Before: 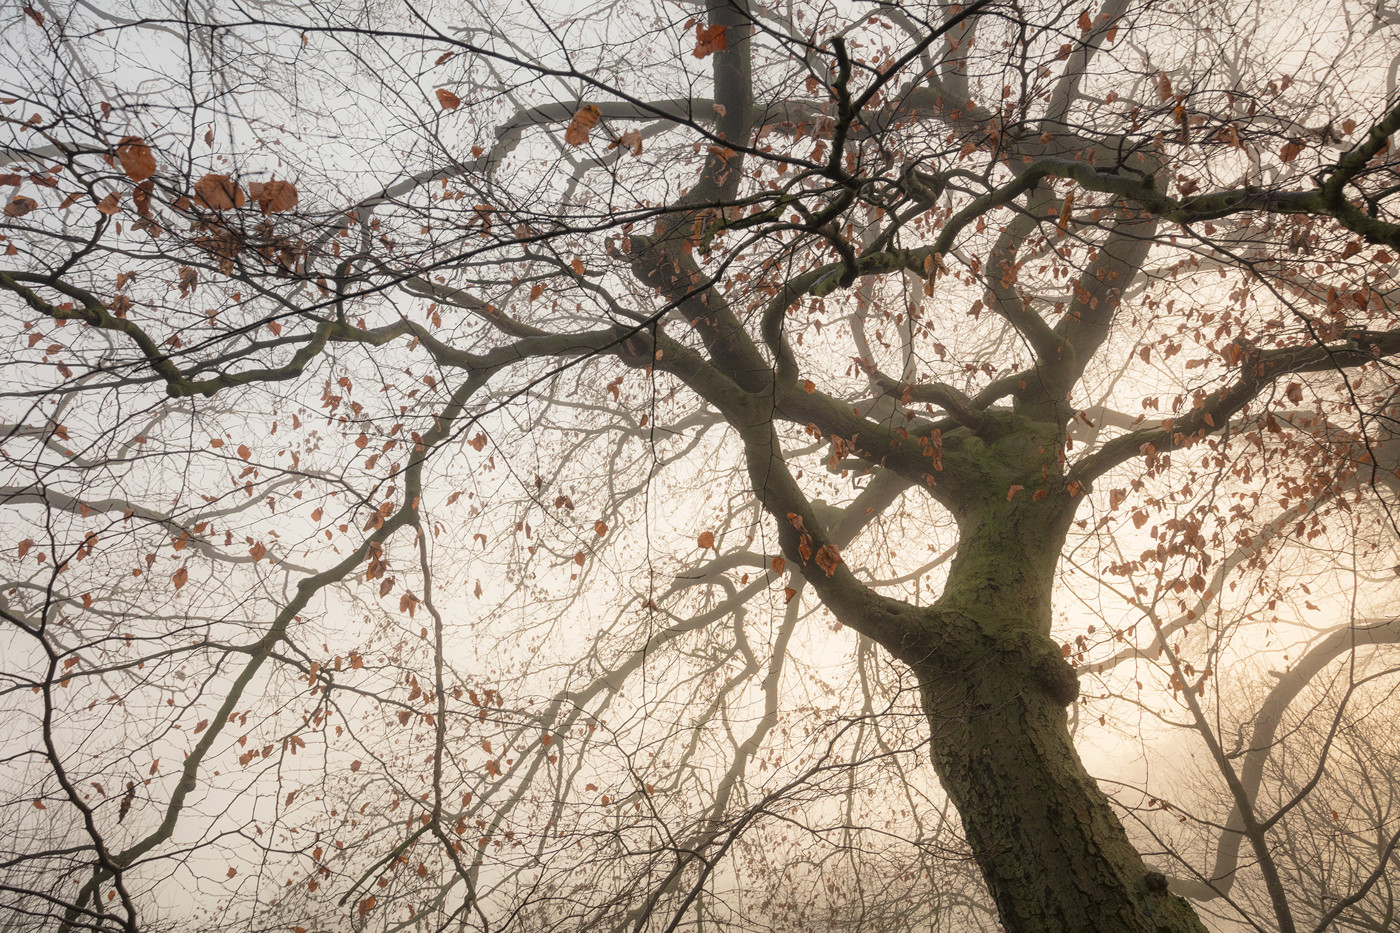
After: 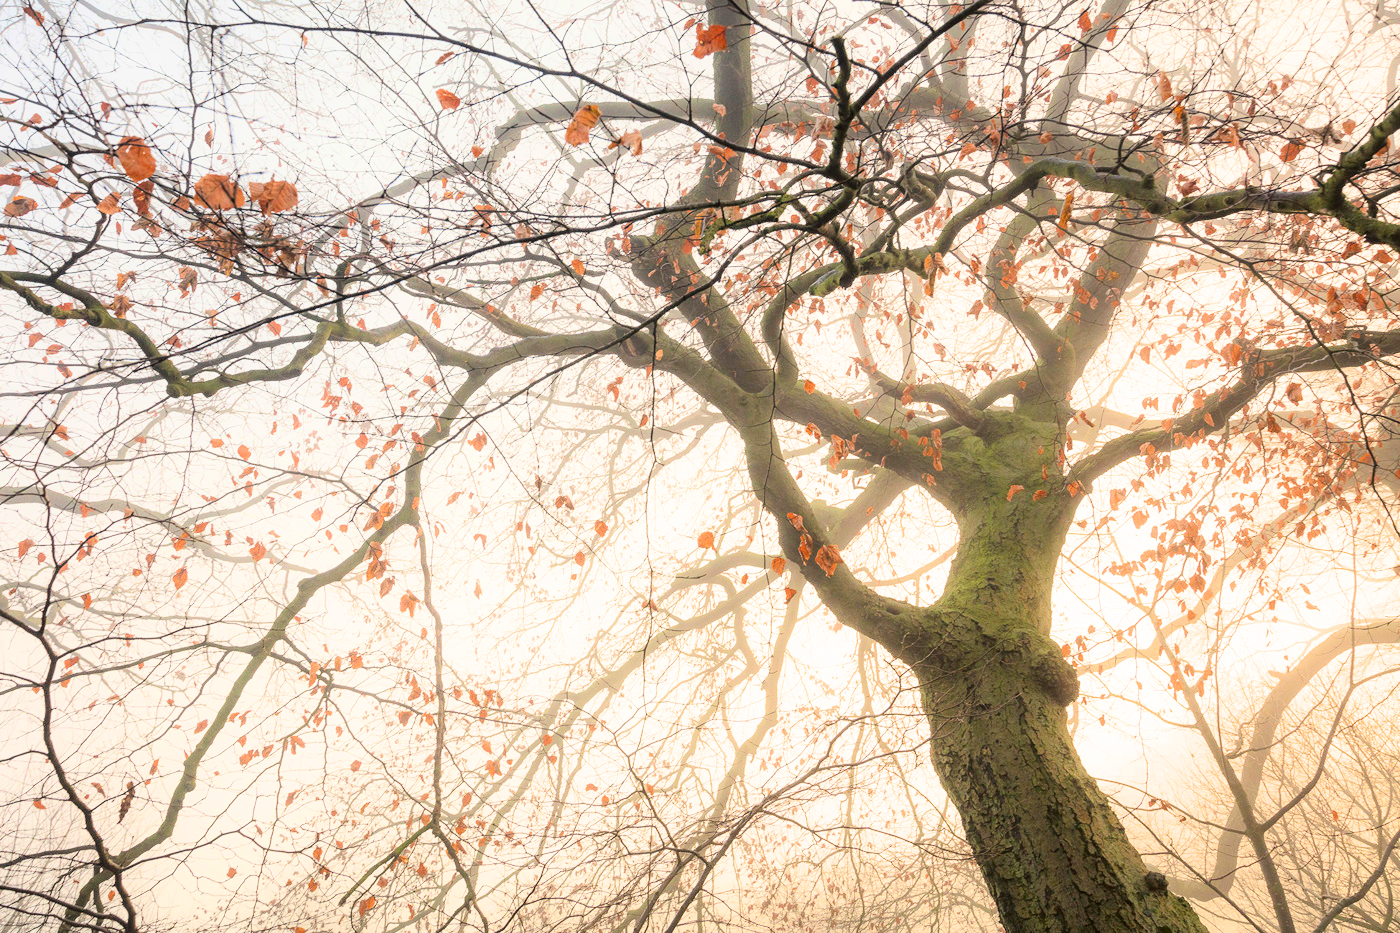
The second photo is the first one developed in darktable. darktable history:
contrast brightness saturation: contrast 0.09, saturation 0.28
filmic rgb: black relative exposure -7.65 EV, white relative exposure 4.56 EV, hardness 3.61, color science v6 (2022)
exposure: black level correction 0, exposure 1.75 EV, compensate exposure bias true, compensate highlight preservation false
